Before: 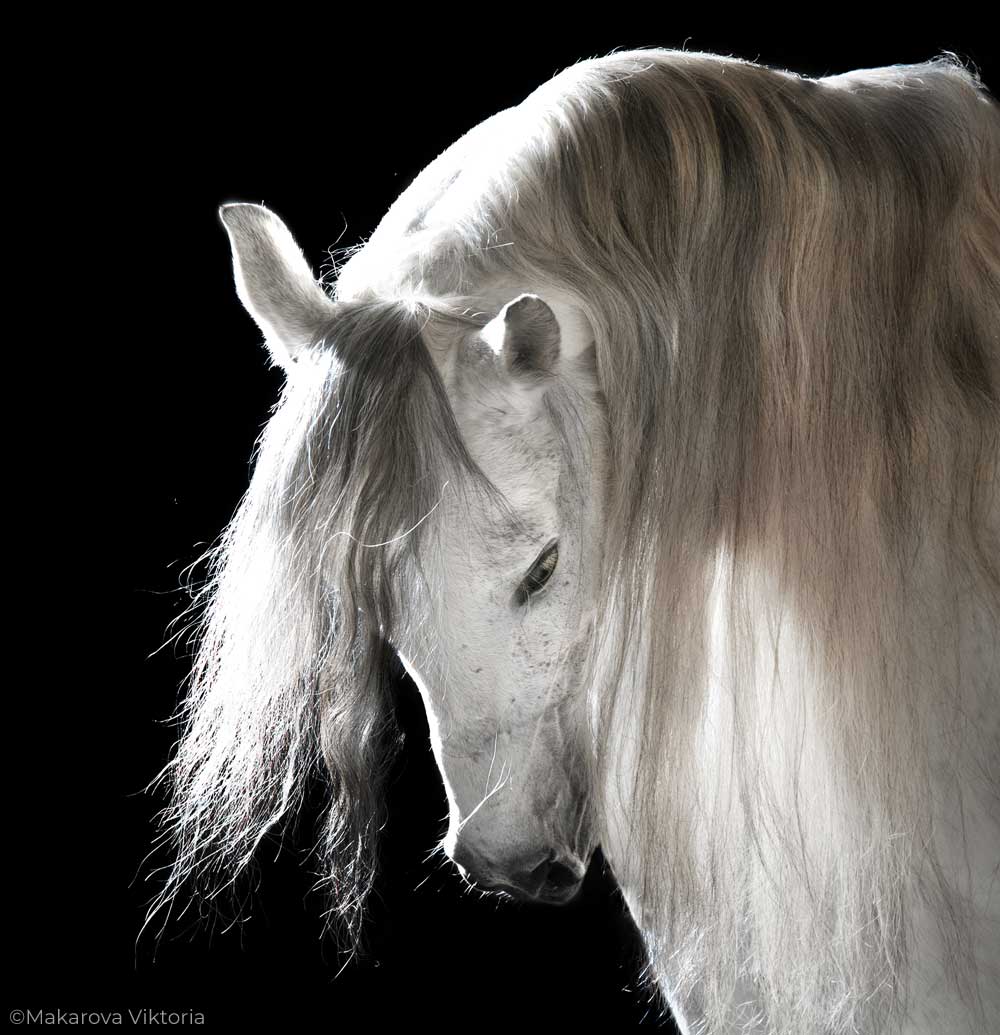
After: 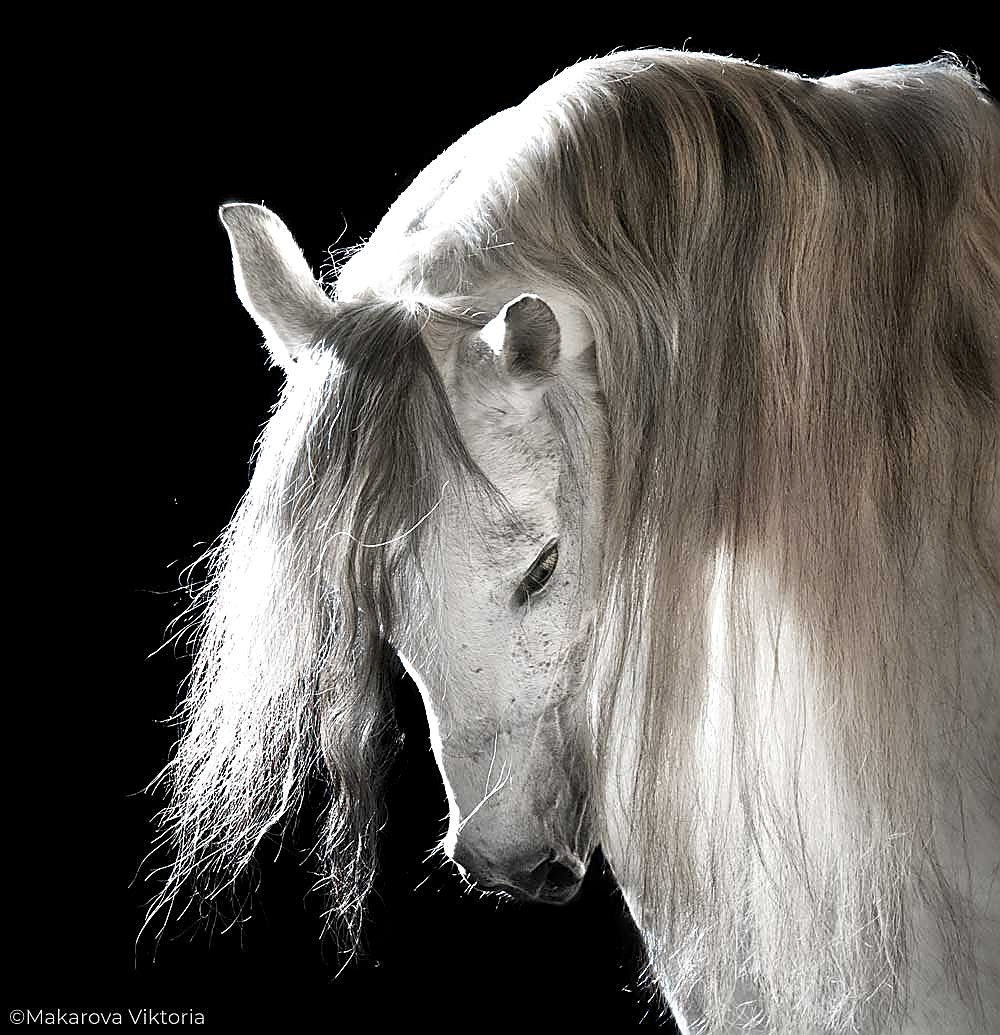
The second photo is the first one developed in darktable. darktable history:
sharpen: radius 1.421, amount 1.257, threshold 0.602
local contrast: mode bilateral grid, contrast 20, coarseness 50, detail 132%, midtone range 0.2
